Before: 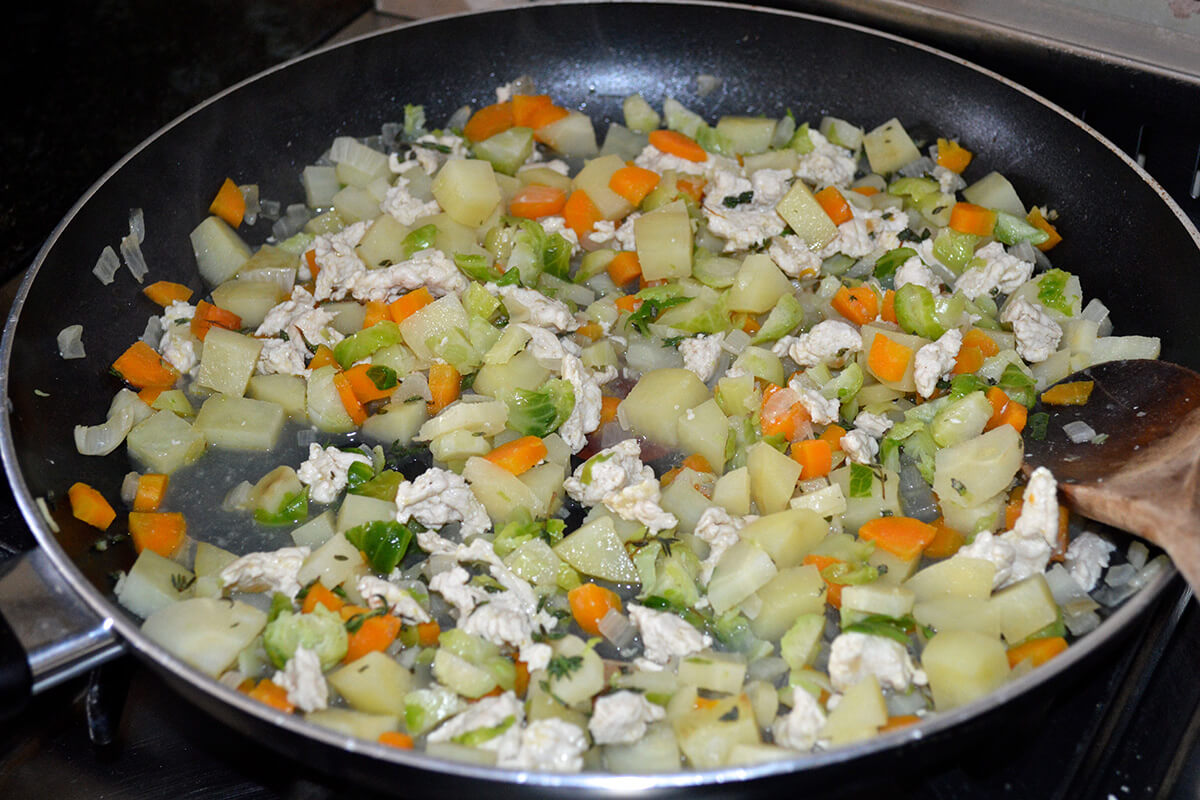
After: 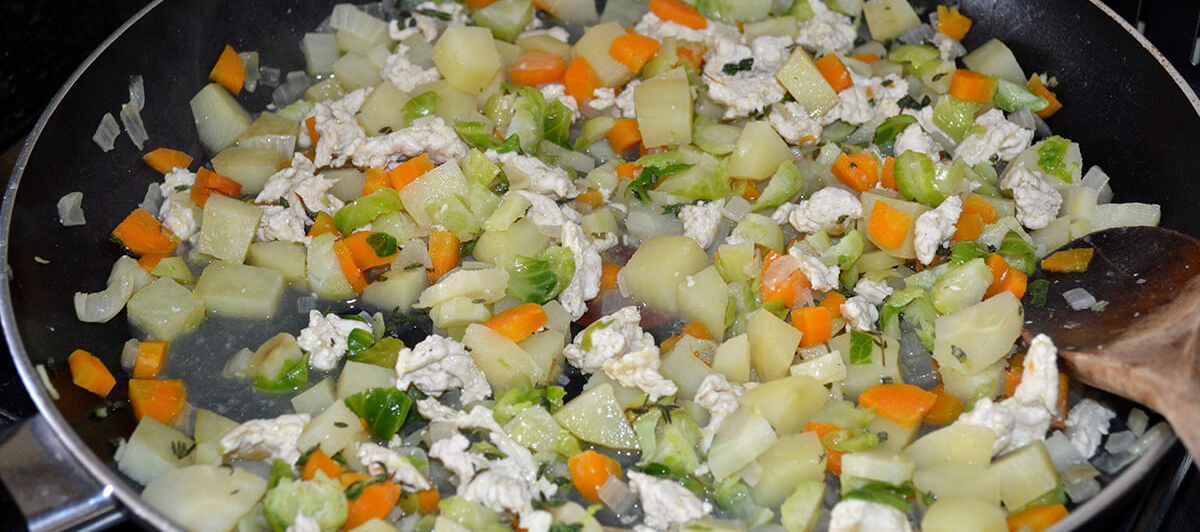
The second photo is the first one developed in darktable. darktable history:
crop: top 16.693%, bottom 16.713%
